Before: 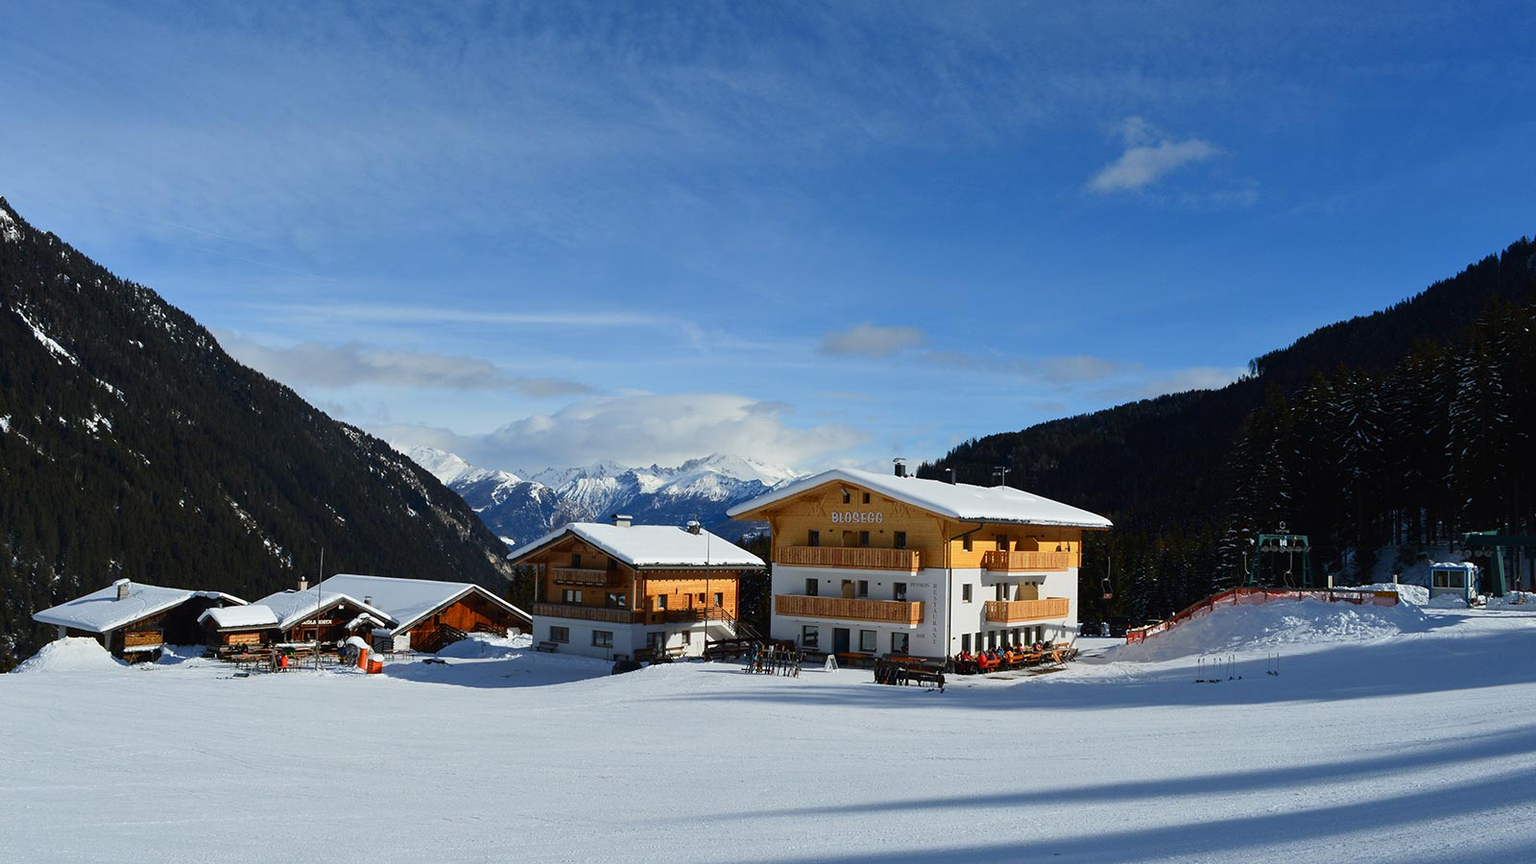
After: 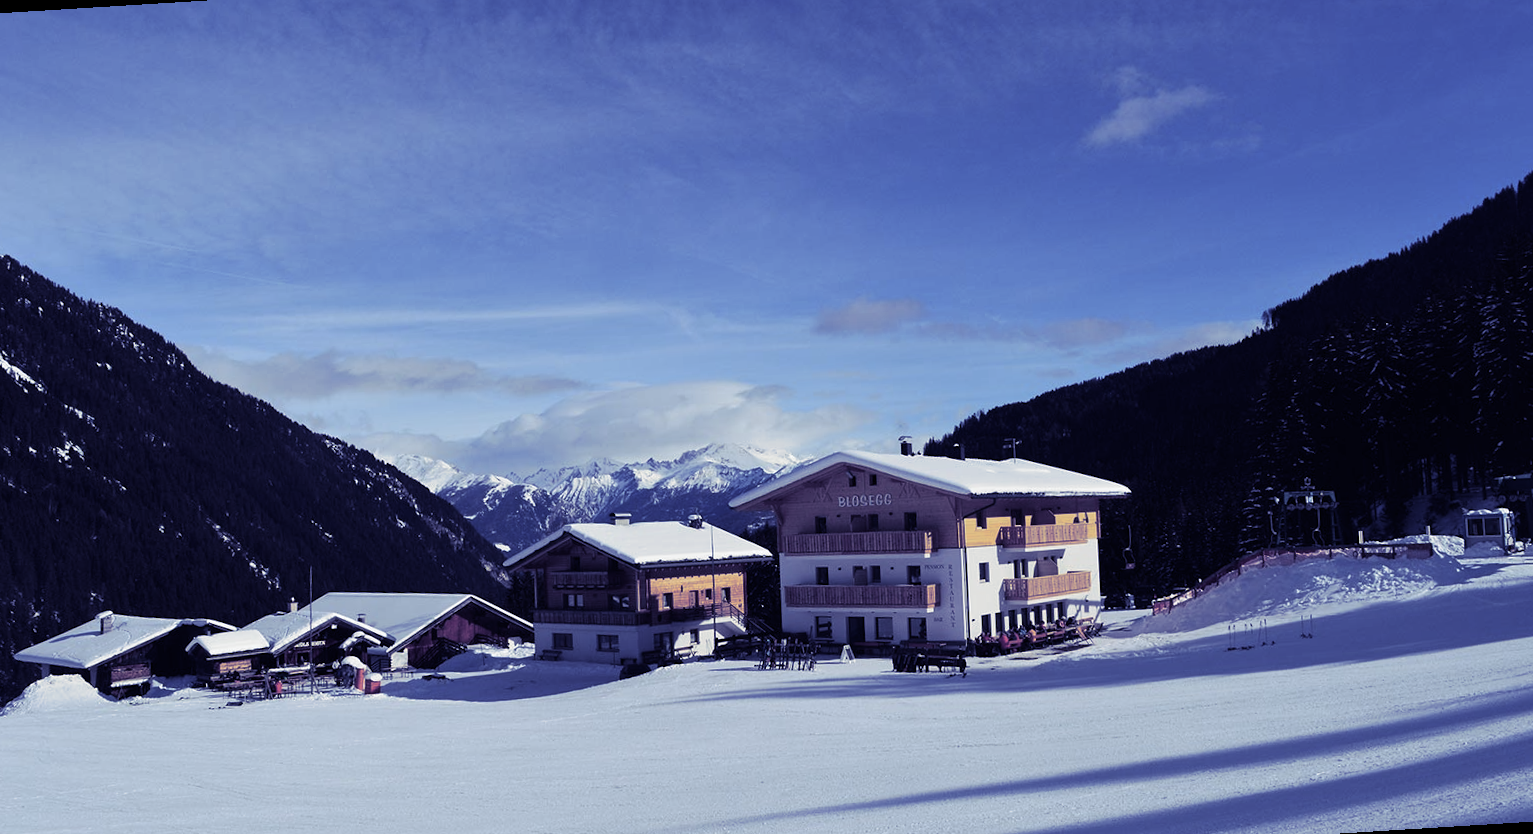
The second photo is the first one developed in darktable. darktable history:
white balance: red 0.954, blue 1.079
color balance: input saturation 100.43%, contrast fulcrum 14.22%, output saturation 70.41%
rotate and perspective: rotation -3.52°, crop left 0.036, crop right 0.964, crop top 0.081, crop bottom 0.919
split-toning: shadows › hue 242.67°, shadows › saturation 0.733, highlights › hue 45.33°, highlights › saturation 0.667, balance -53.304, compress 21.15%
